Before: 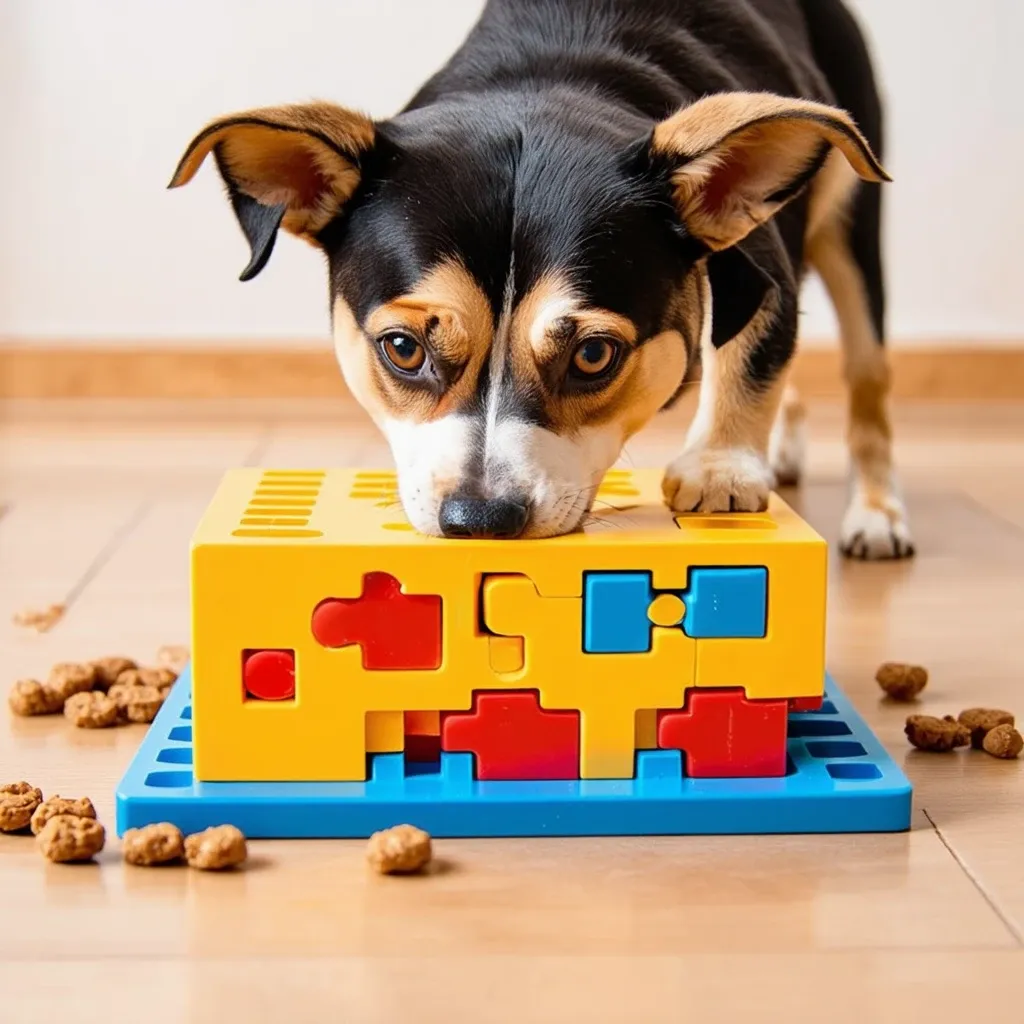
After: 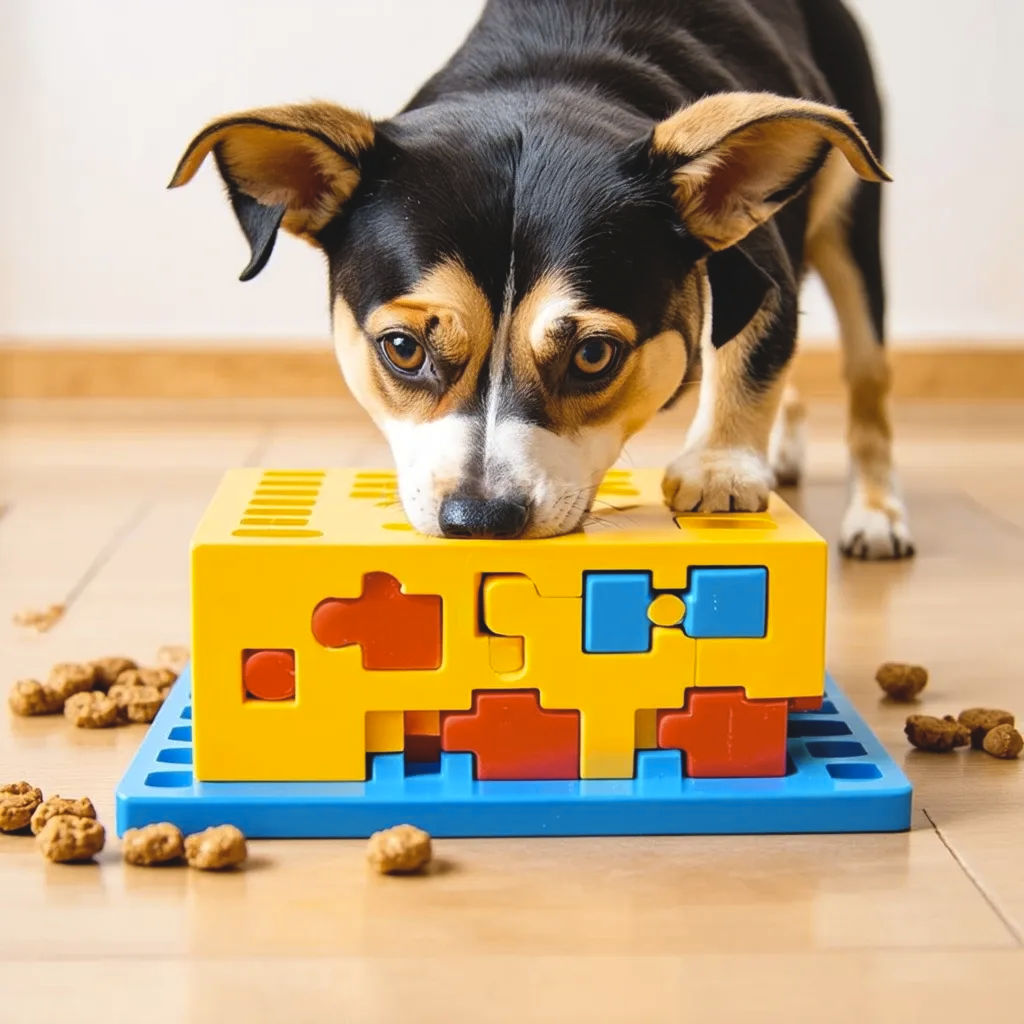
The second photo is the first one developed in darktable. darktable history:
color contrast: green-magenta contrast 0.8, blue-yellow contrast 1.1, unbound 0
exposure: black level correction -0.008, exposure 0.067 EV, compensate highlight preservation false
